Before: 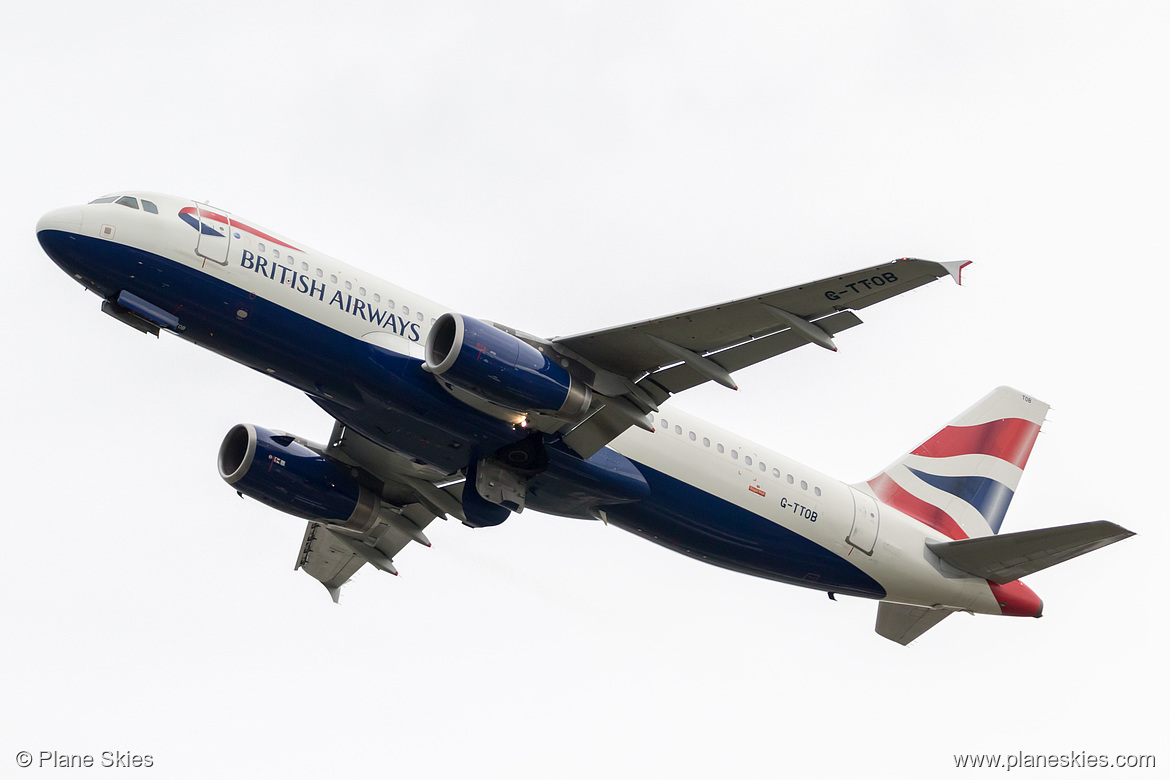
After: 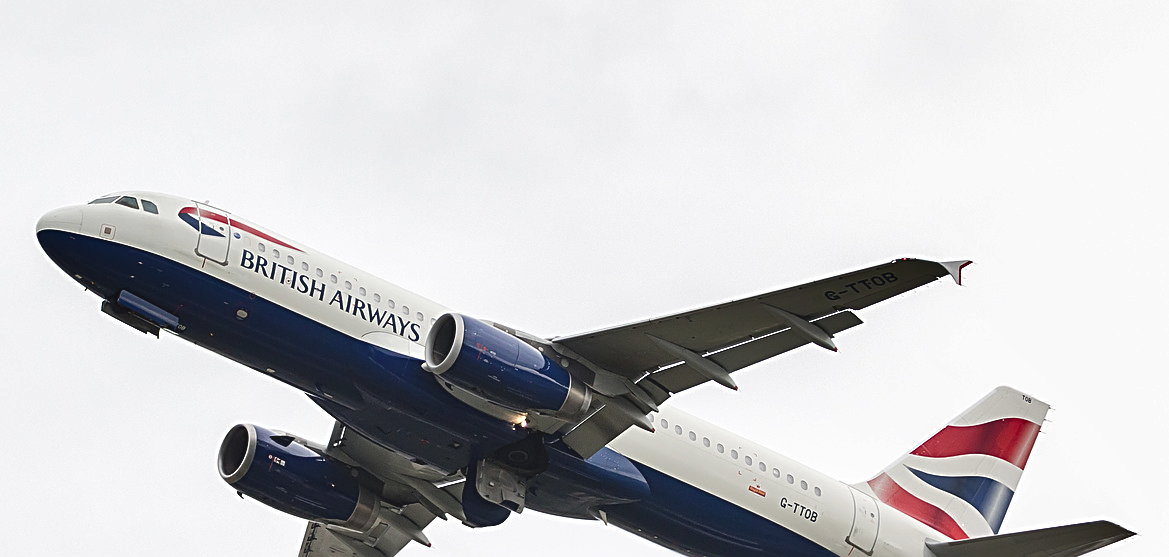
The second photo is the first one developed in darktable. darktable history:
sharpen: radius 2.707, amount 0.656
shadows and highlights: low approximation 0.01, soften with gaussian
color balance rgb: global offset › luminance 0.735%, perceptual saturation grading › global saturation 0.98%, perceptual brilliance grading › mid-tones 10.8%, perceptual brilliance grading › shadows 15.292%, global vibrance -23.261%
crop: right 0%, bottom 28.515%
